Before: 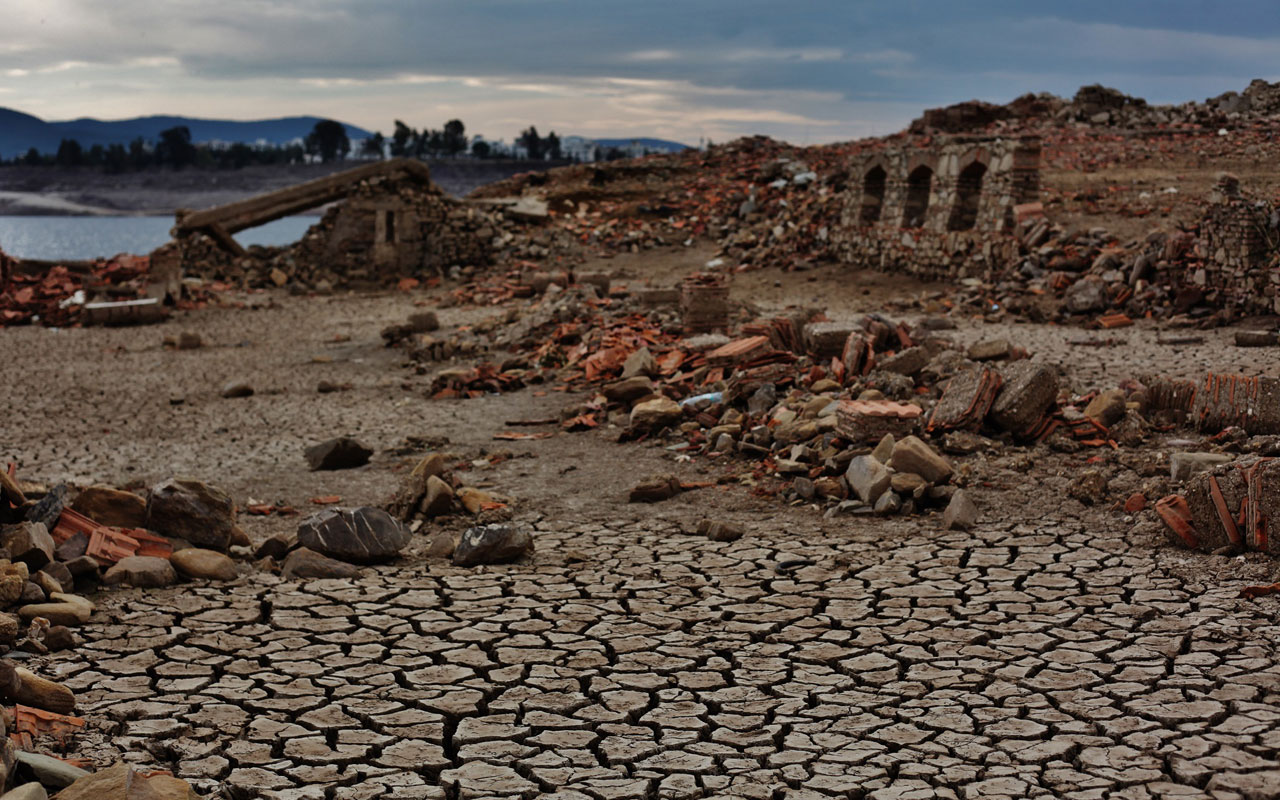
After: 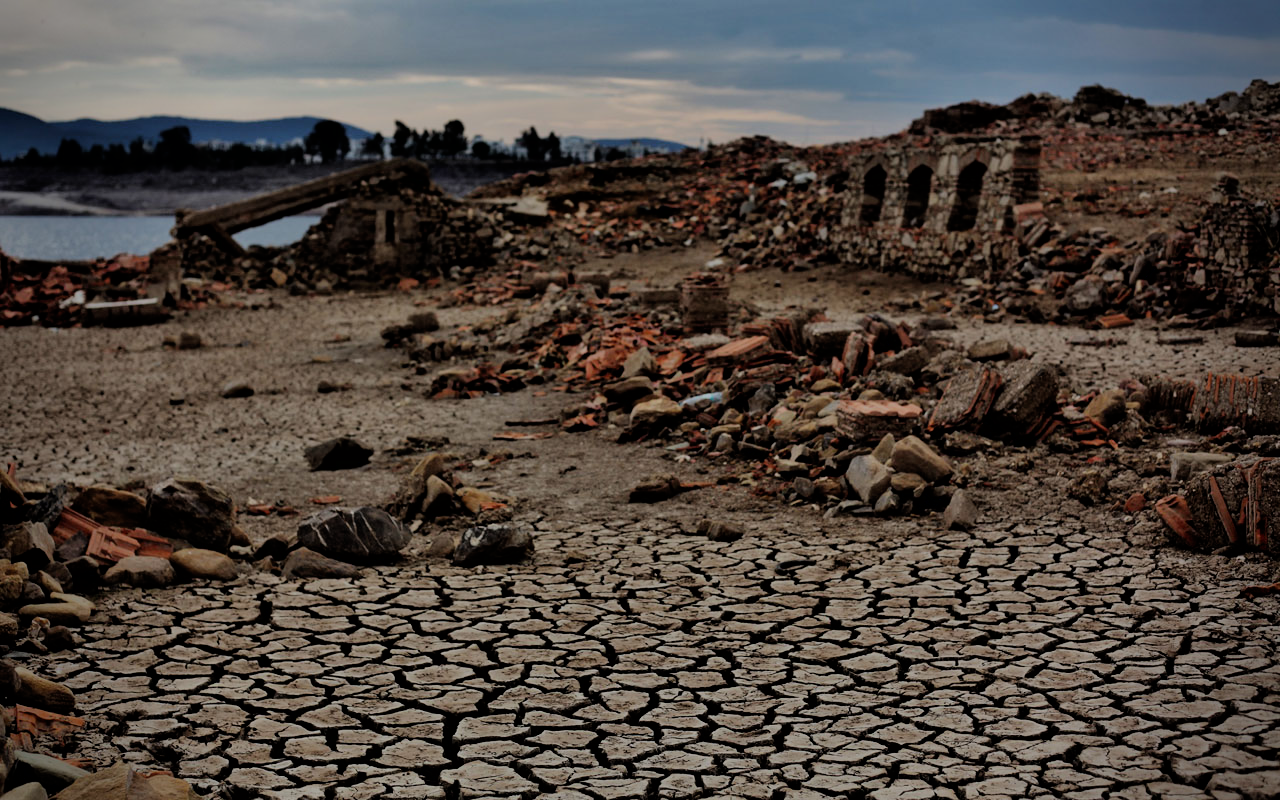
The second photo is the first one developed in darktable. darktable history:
exposure: black level correction 0.001, compensate exposure bias true, compensate highlight preservation false
filmic rgb: black relative exposure -6.04 EV, white relative exposure 6.96 EV, hardness 2.26, color science v6 (2022)
vignetting: fall-off radius 32.46%, saturation 0.045, unbound false
